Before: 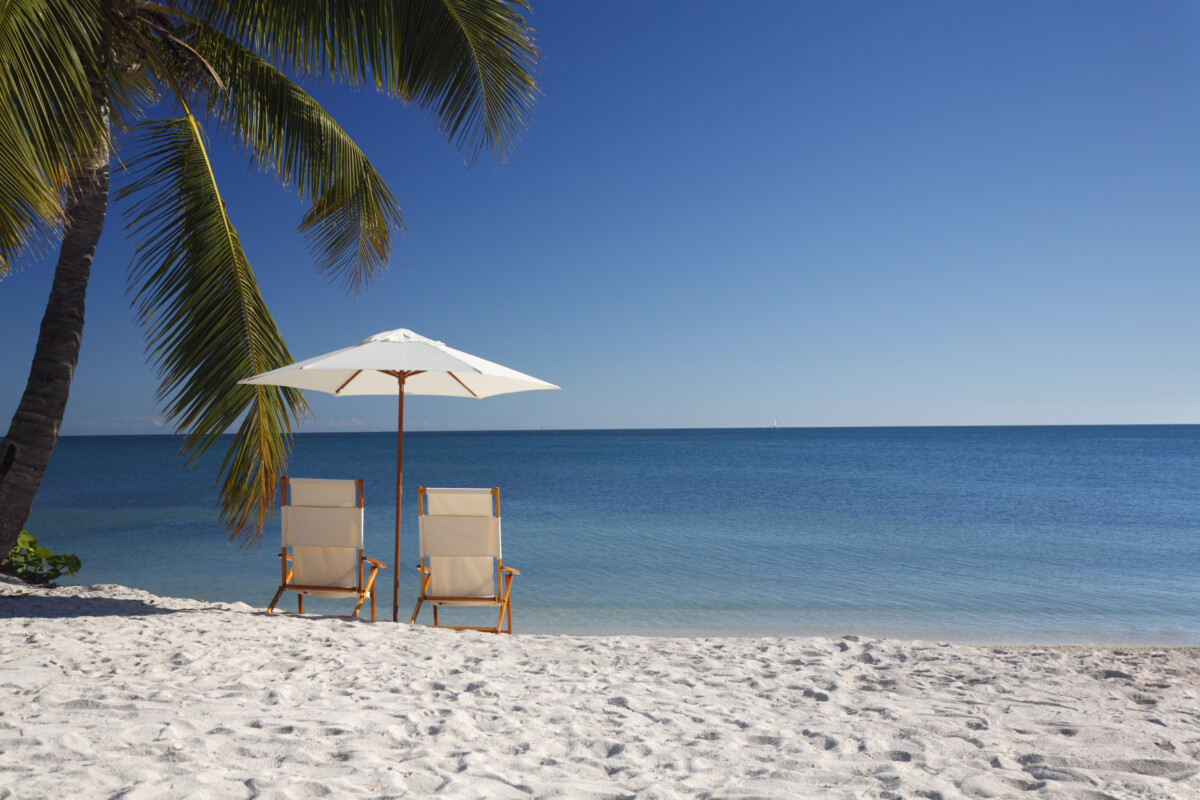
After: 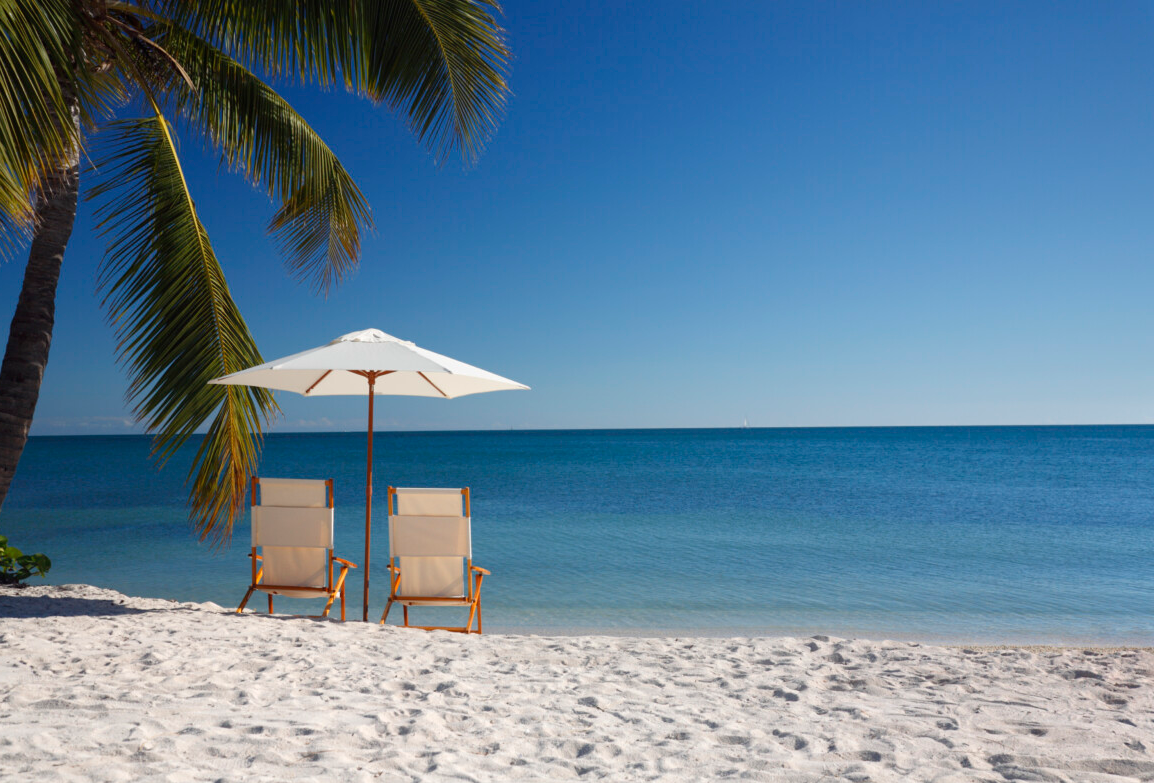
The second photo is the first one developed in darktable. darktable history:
crop and rotate: left 2.511%, right 1.242%, bottom 2.111%
